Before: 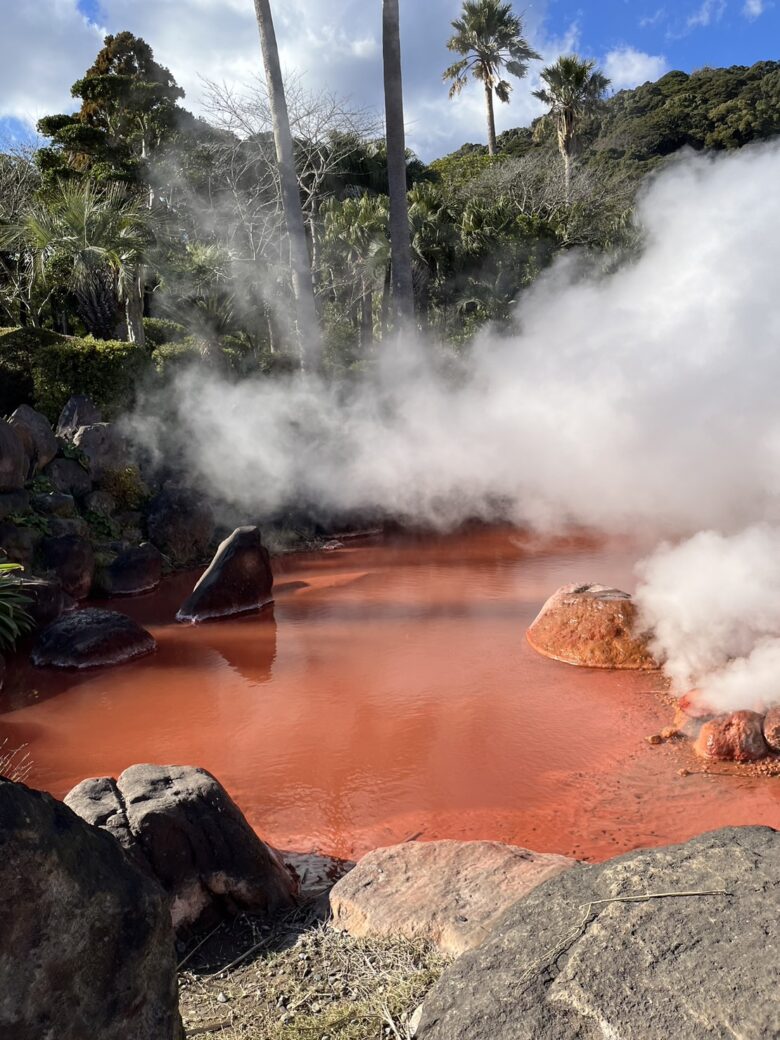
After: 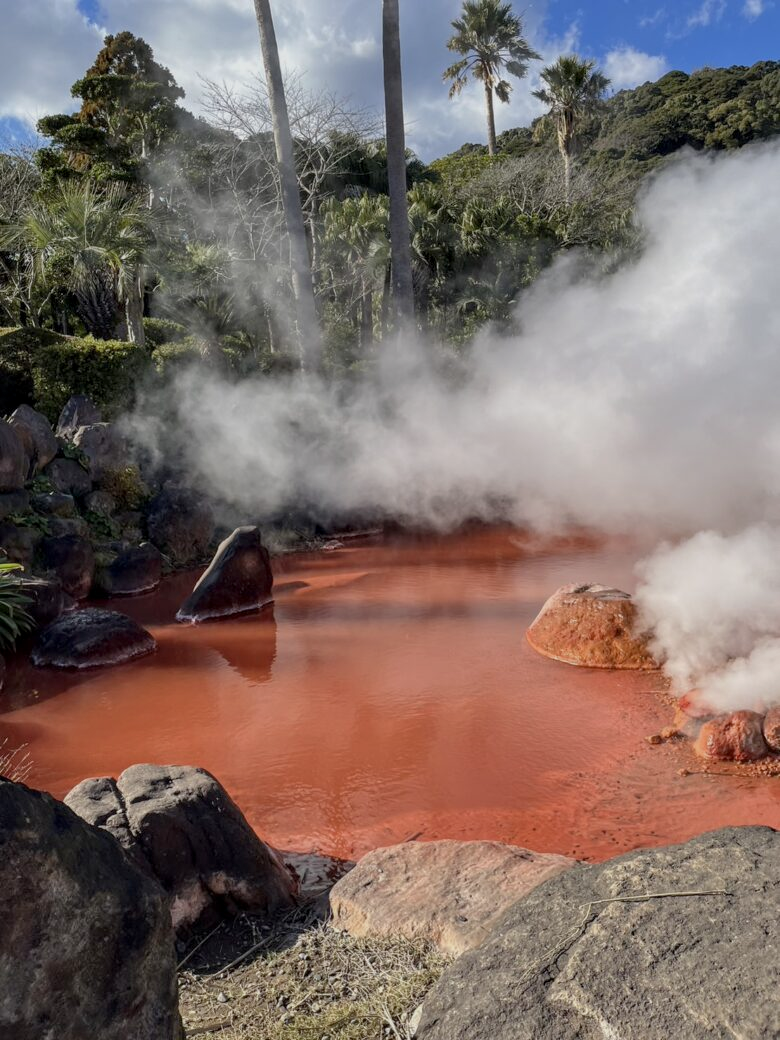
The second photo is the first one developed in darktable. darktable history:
tone equalizer: -8 EV 0.25 EV, -7 EV 0.417 EV, -6 EV 0.417 EV, -5 EV 0.25 EV, -3 EV -0.25 EV, -2 EV -0.417 EV, -1 EV -0.417 EV, +0 EV -0.25 EV, edges refinement/feathering 500, mask exposure compensation -1.57 EV, preserve details guided filter
local contrast: detail 117%
